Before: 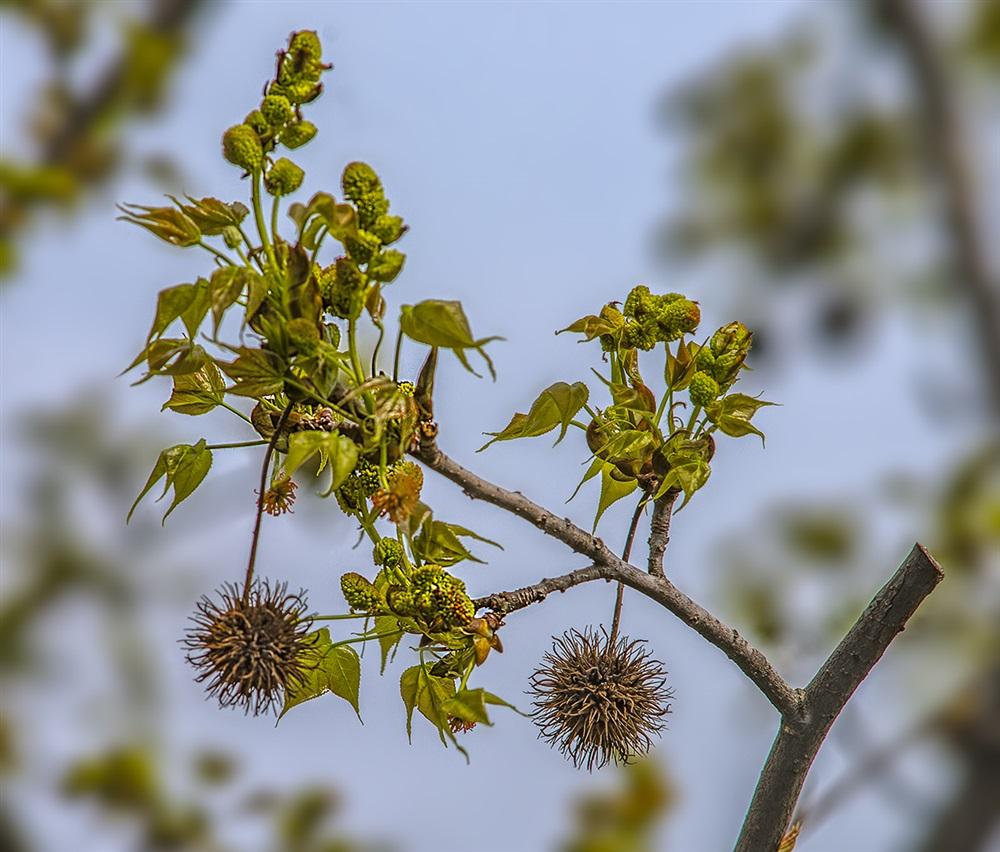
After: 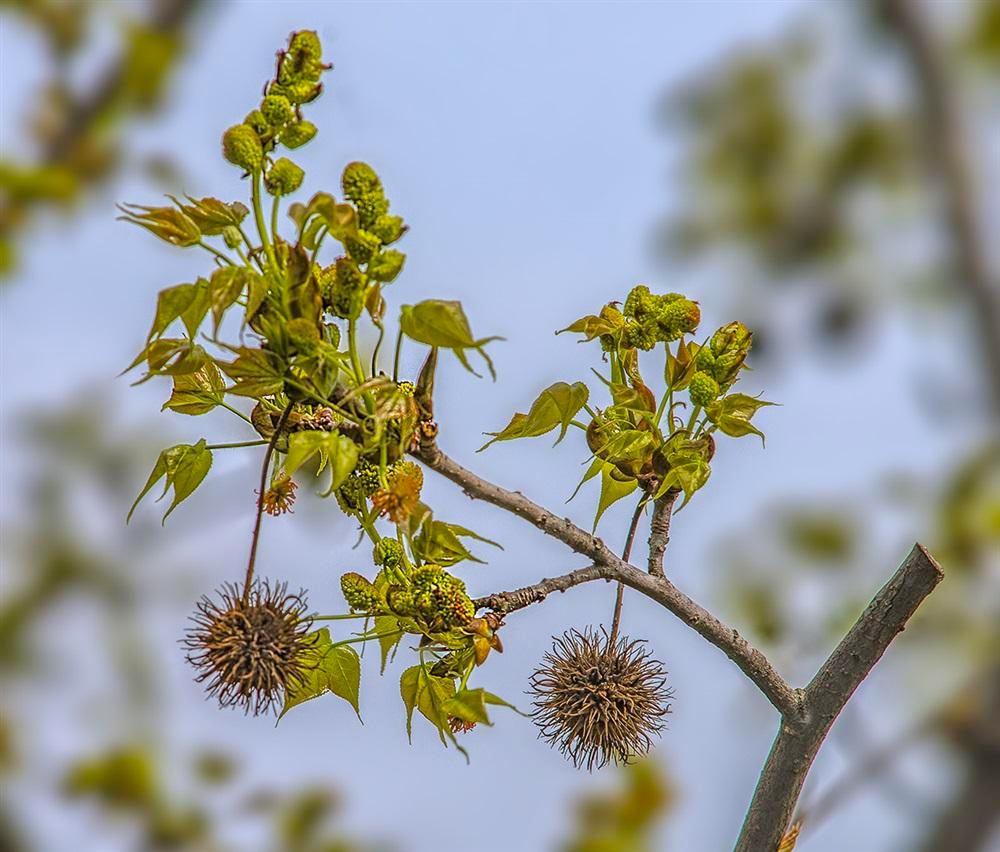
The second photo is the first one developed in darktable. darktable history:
local contrast: highlights 100%, shadows 99%, detail 119%, midtone range 0.2
contrast brightness saturation: contrast 0.2, brightness 0.159, saturation 0.218
tone equalizer: -8 EV 0.224 EV, -7 EV 0.397 EV, -6 EV 0.385 EV, -5 EV 0.25 EV, -3 EV -0.269 EV, -2 EV -0.435 EV, -1 EV -0.392 EV, +0 EV -0.242 EV, edges refinement/feathering 500, mask exposure compensation -1.57 EV, preserve details no
